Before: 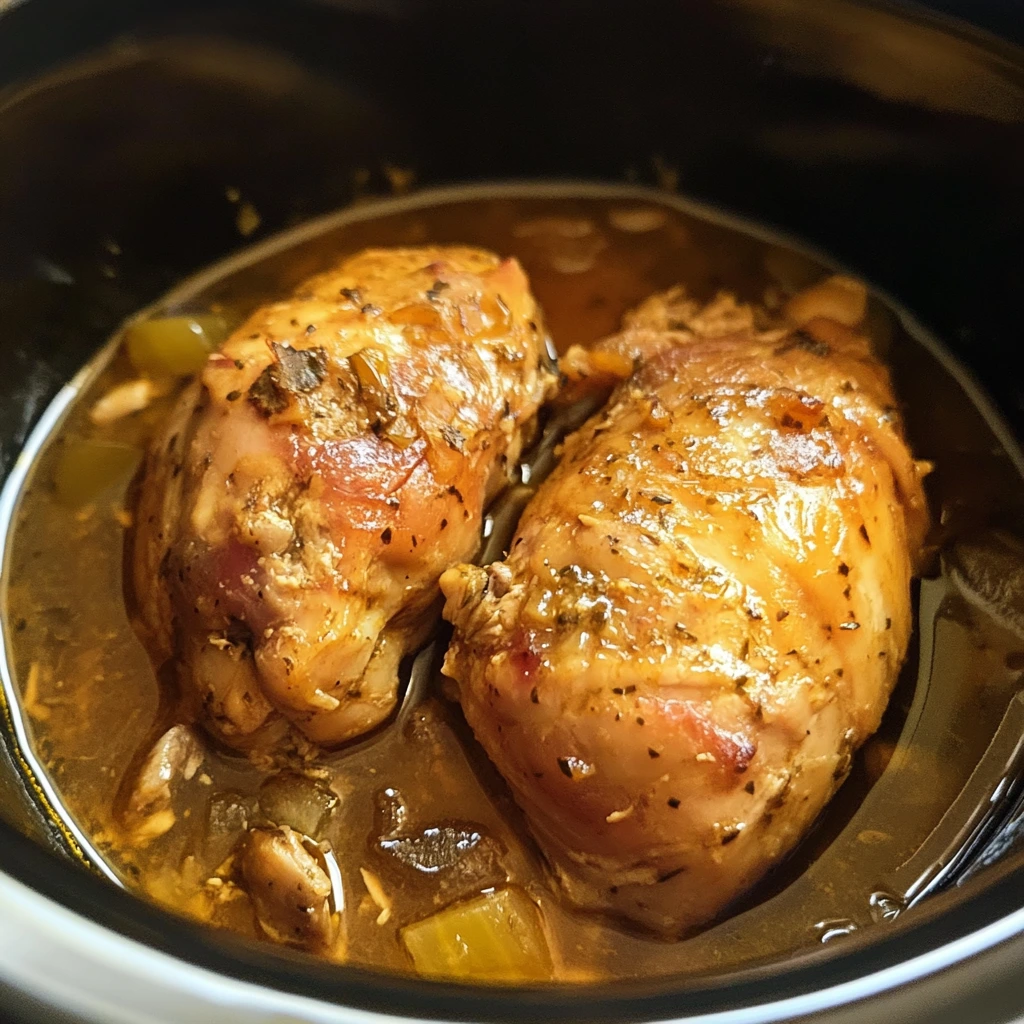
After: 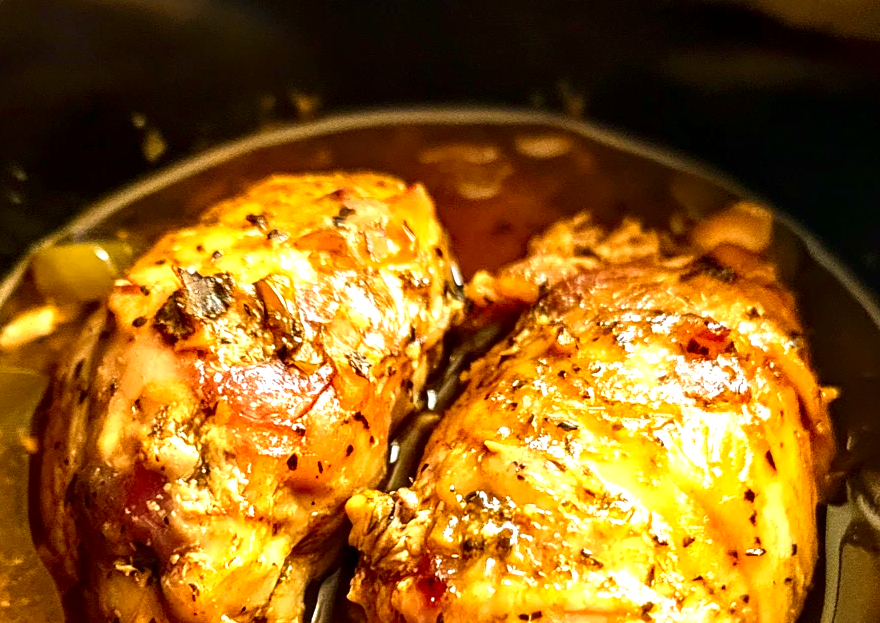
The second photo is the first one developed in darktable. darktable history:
contrast brightness saturation: contrast 0.121, brightness -0.118, saturation 0.198
exposure: exposure 0.947 EV, compensate exposure bias true, compensate highlight preservation false
local contrast: highlights 22%, detail 150%
crop and rotate: left 9.229%, top 7.239%, right 4.823%, bottom 31.837%
